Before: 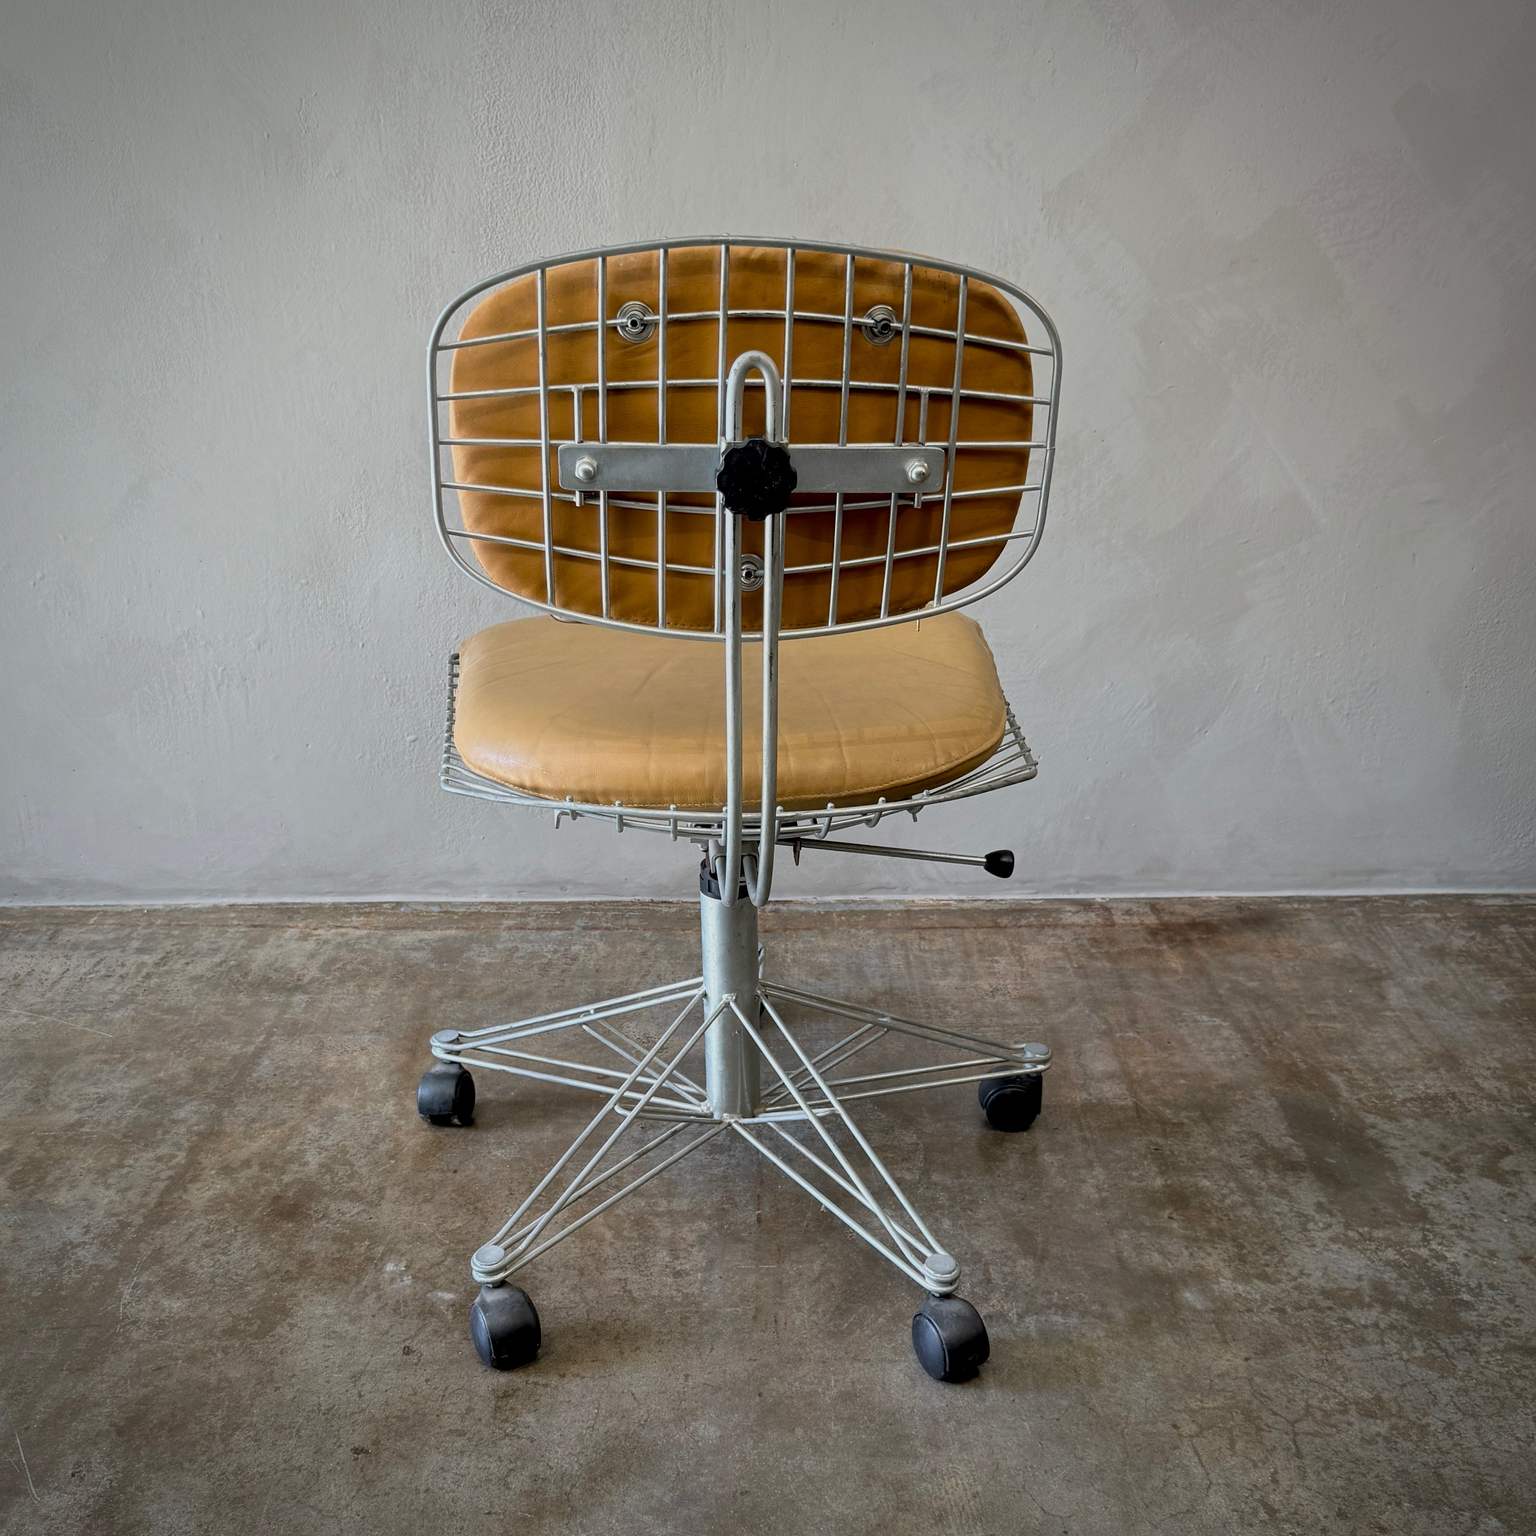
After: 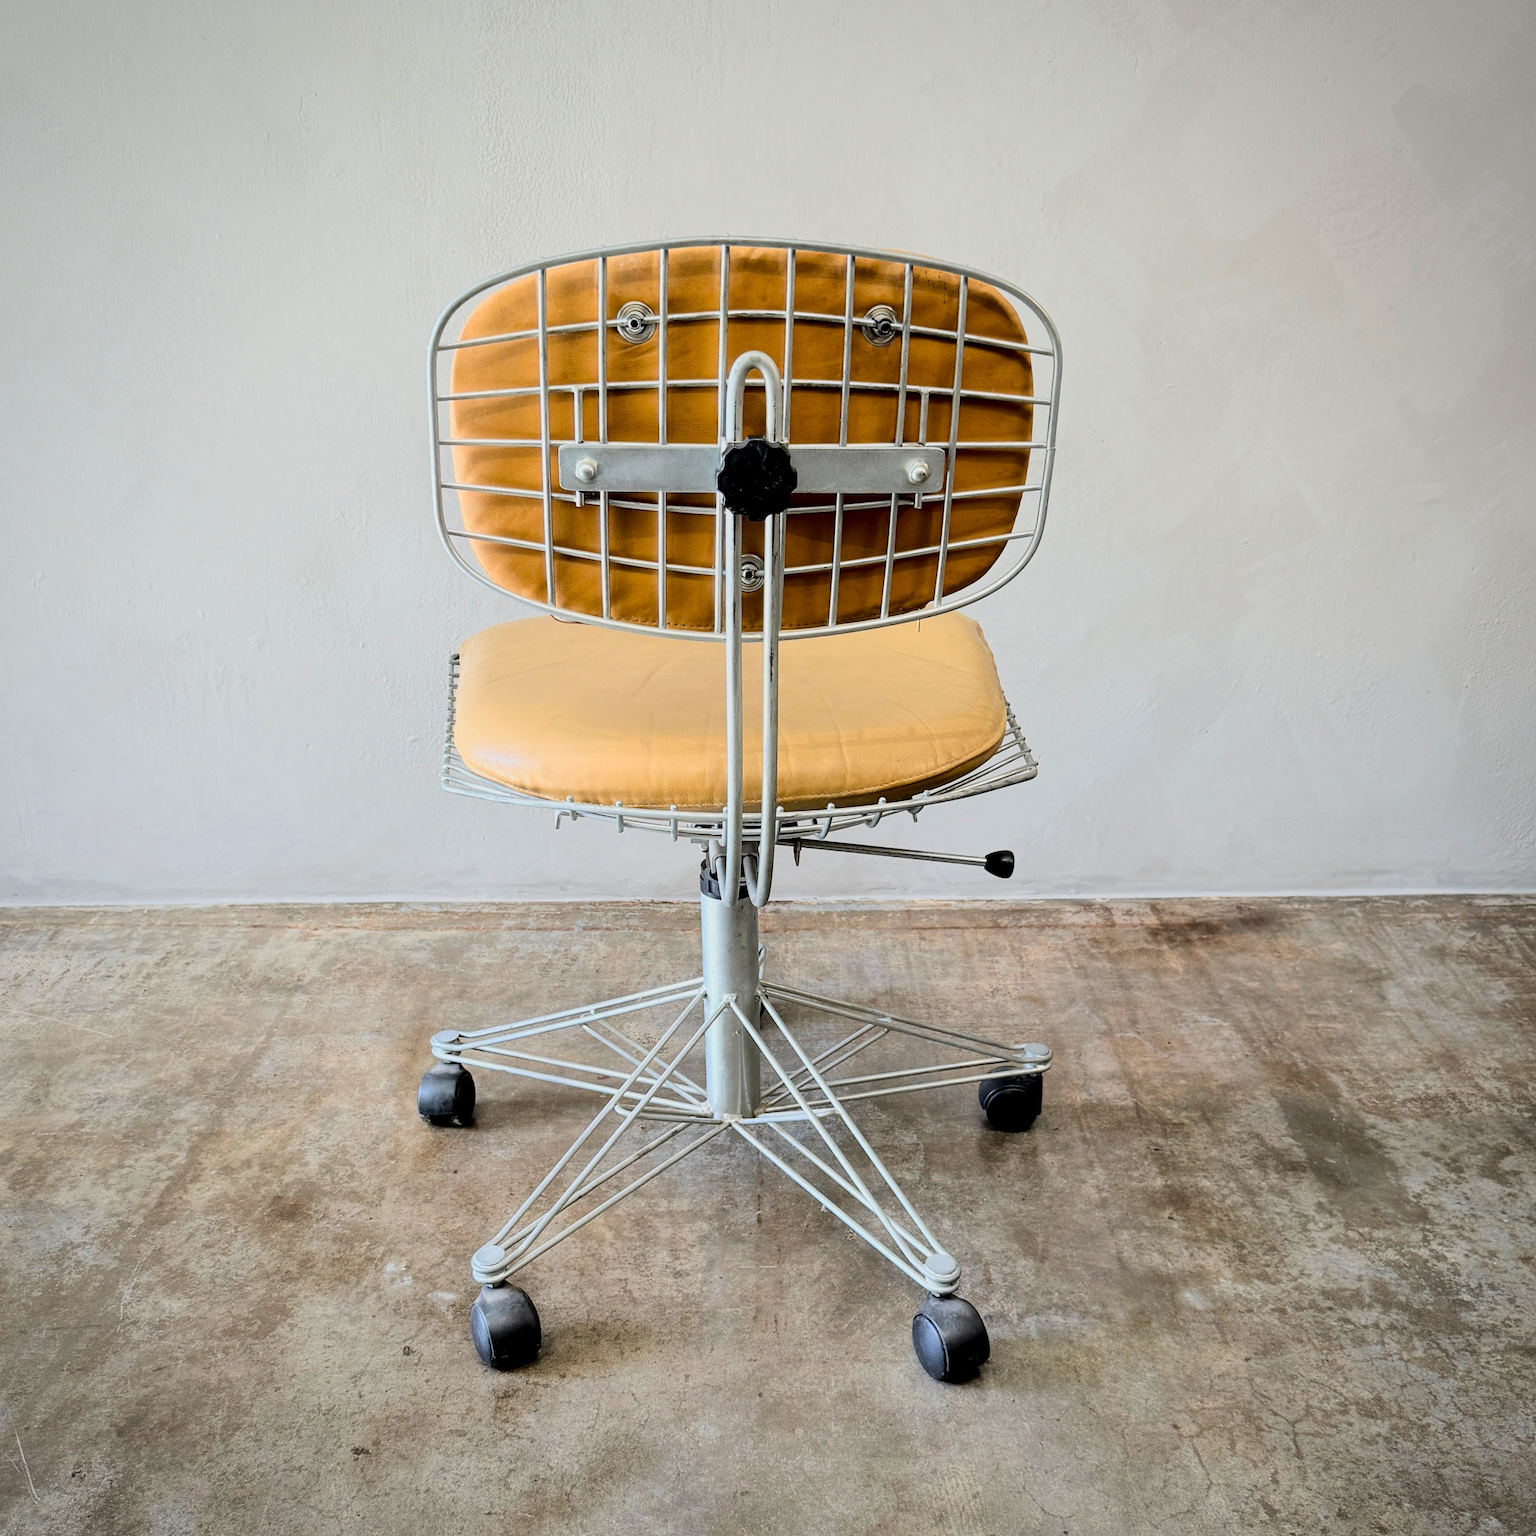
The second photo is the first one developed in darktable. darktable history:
tone equalizer: -7 EV 0.152 EV, -6 EV 0.603 EV, -5 EV 1.16 EV, -4 EV 1.32 EV, -3 EV 1.15 EV, -2 EV 0.6 EV, -1 EV 0.168 EV, edges refinement/feathering 500, mask exposure compensation -1.57 EV, preserve details no
exposure: exposure -0.156 EV, compensate exposure bias true, compensate highlight preservation false
